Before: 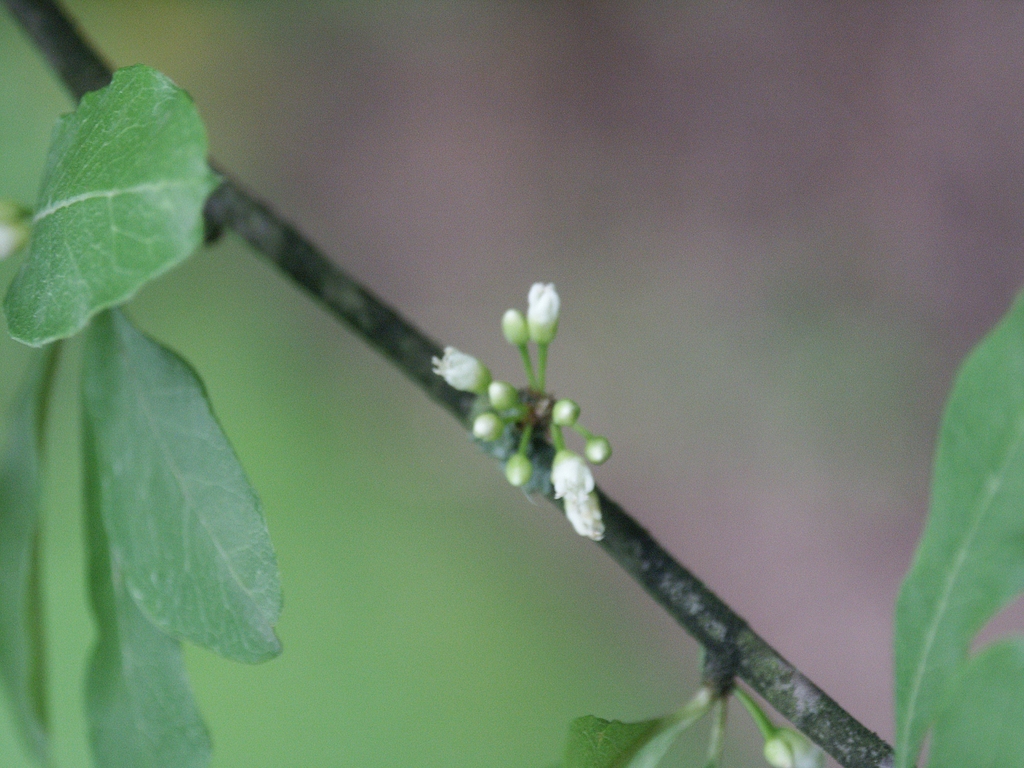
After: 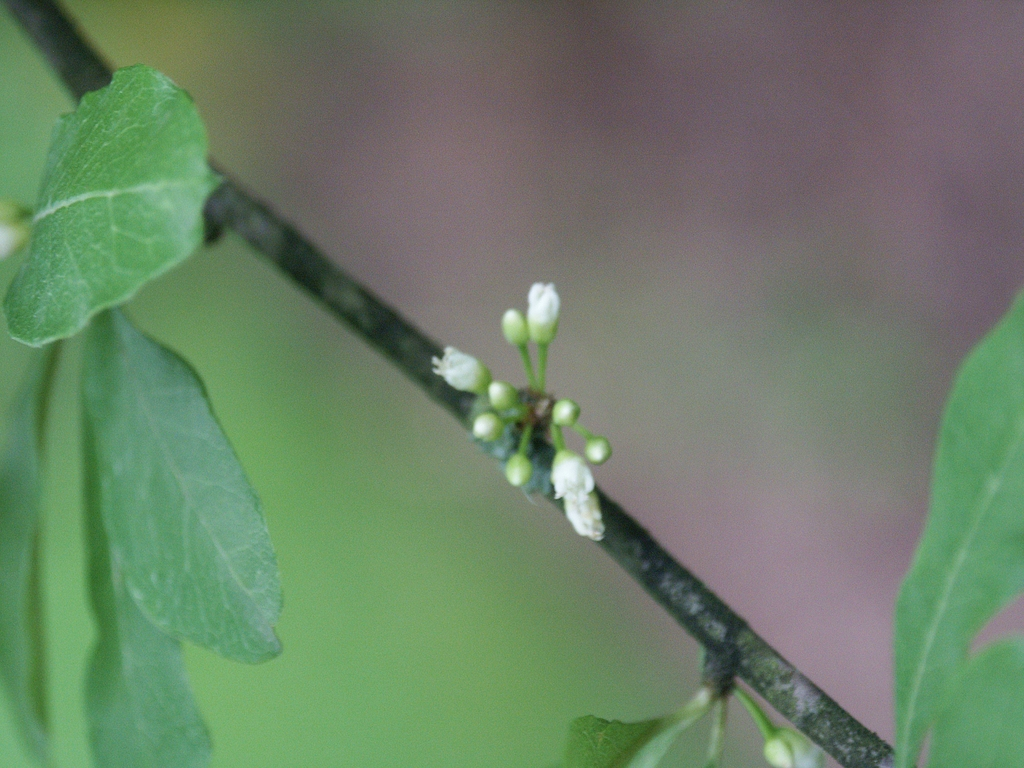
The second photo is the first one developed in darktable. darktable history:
velvia: strength 15.23%
